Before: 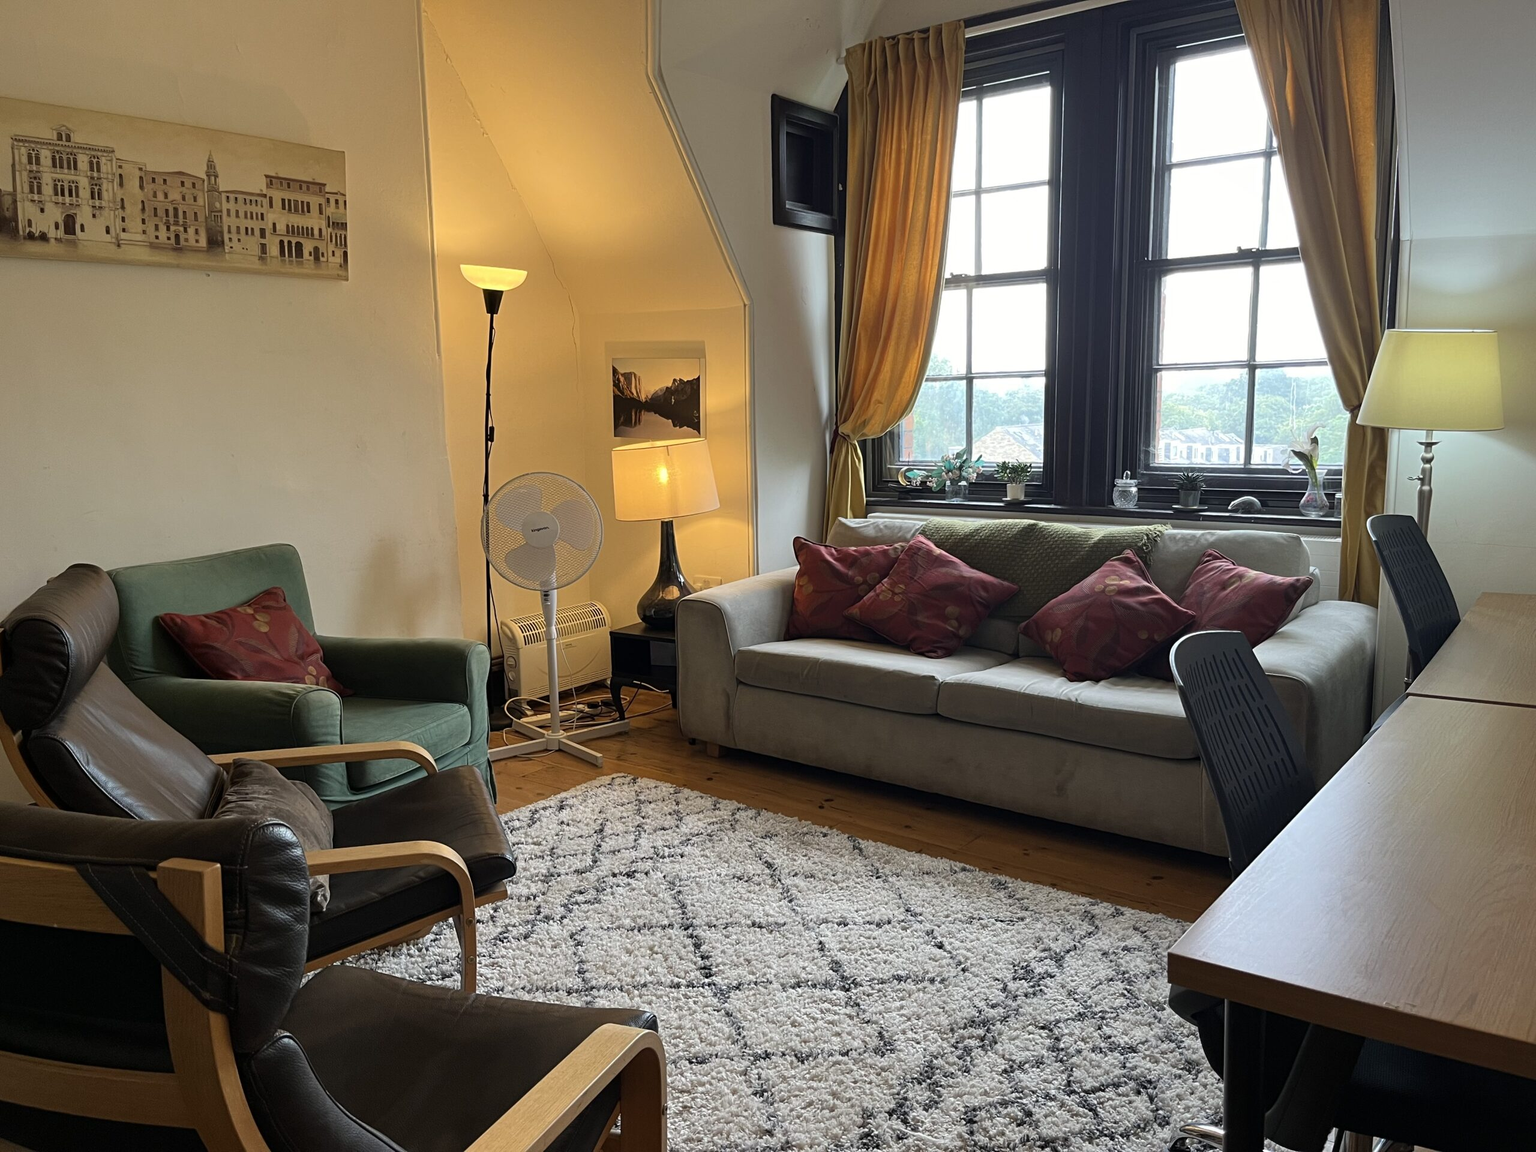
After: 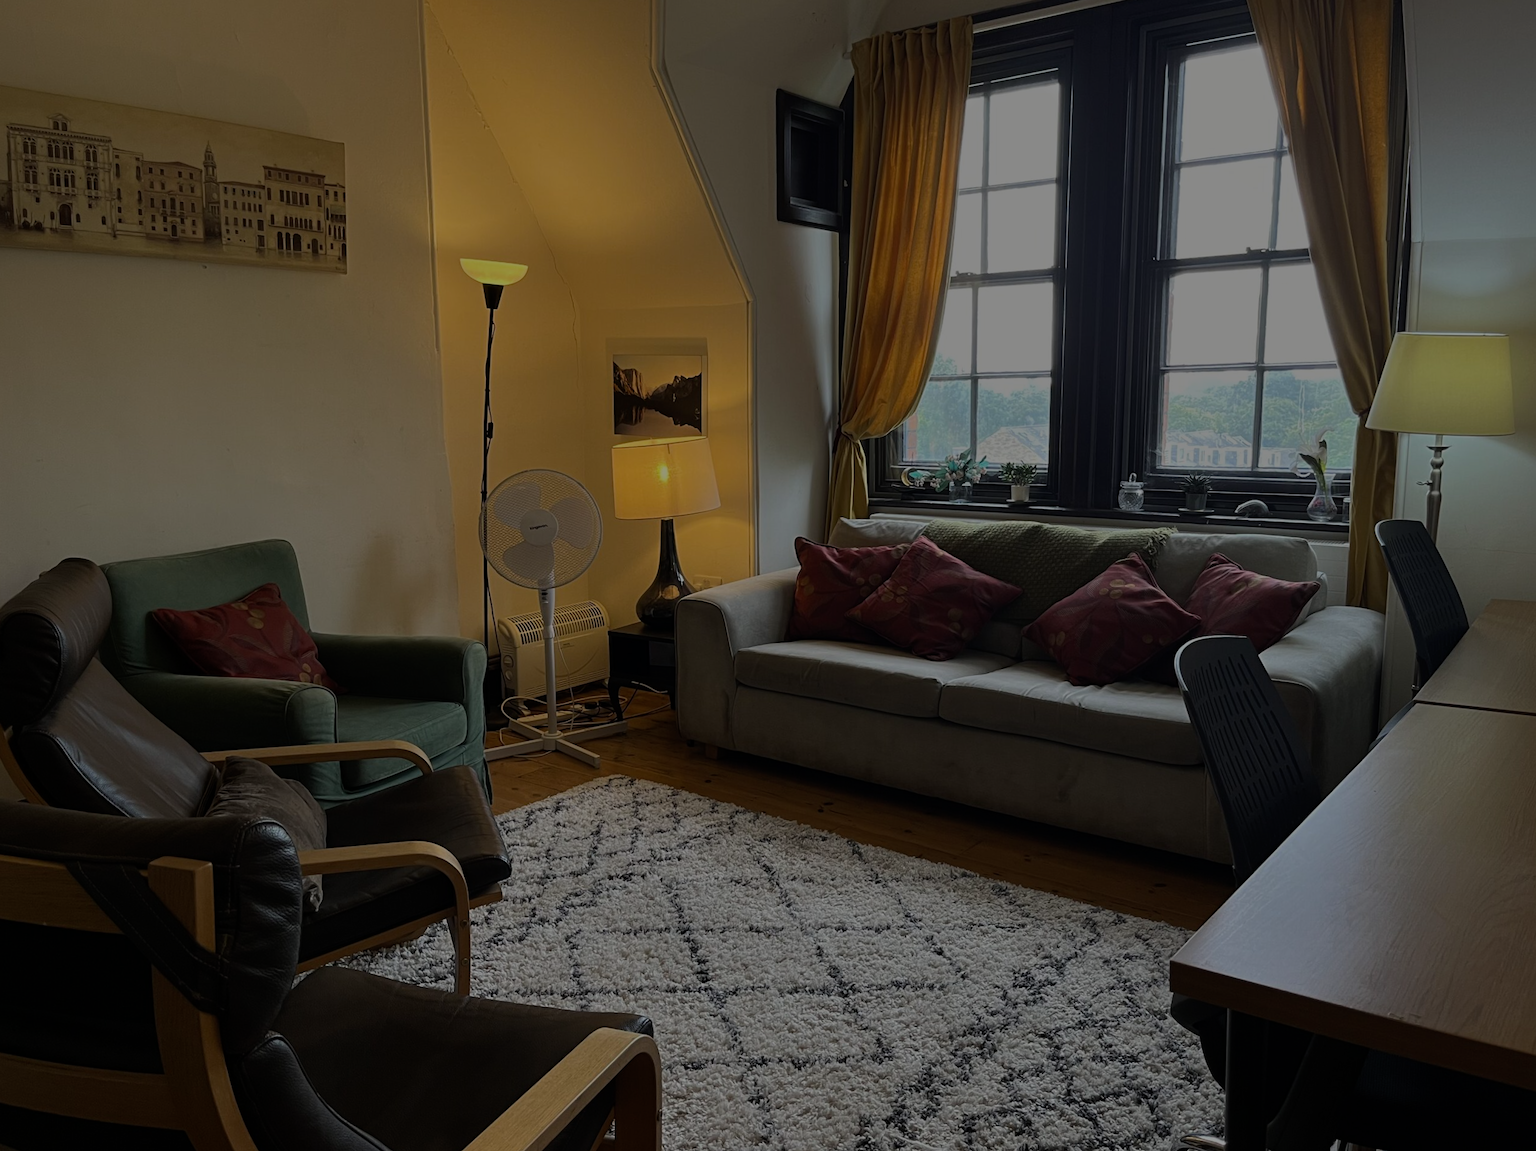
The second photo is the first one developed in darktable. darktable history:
color balance rgb: perceptual saturation grading › global saturation 10%, global vibrance 10%
tone equalizer: -8 EV -2 EV, -7 EV -2 EV, -6 EV -2 EV, -5 EV -2 EV, -4 EV -2 EV, -3 EV -2 EV, -2 EV -2 EV, -1 EV -1.63 EV, +0 EV -2 EV
crop and rotate: angle -0.5°
